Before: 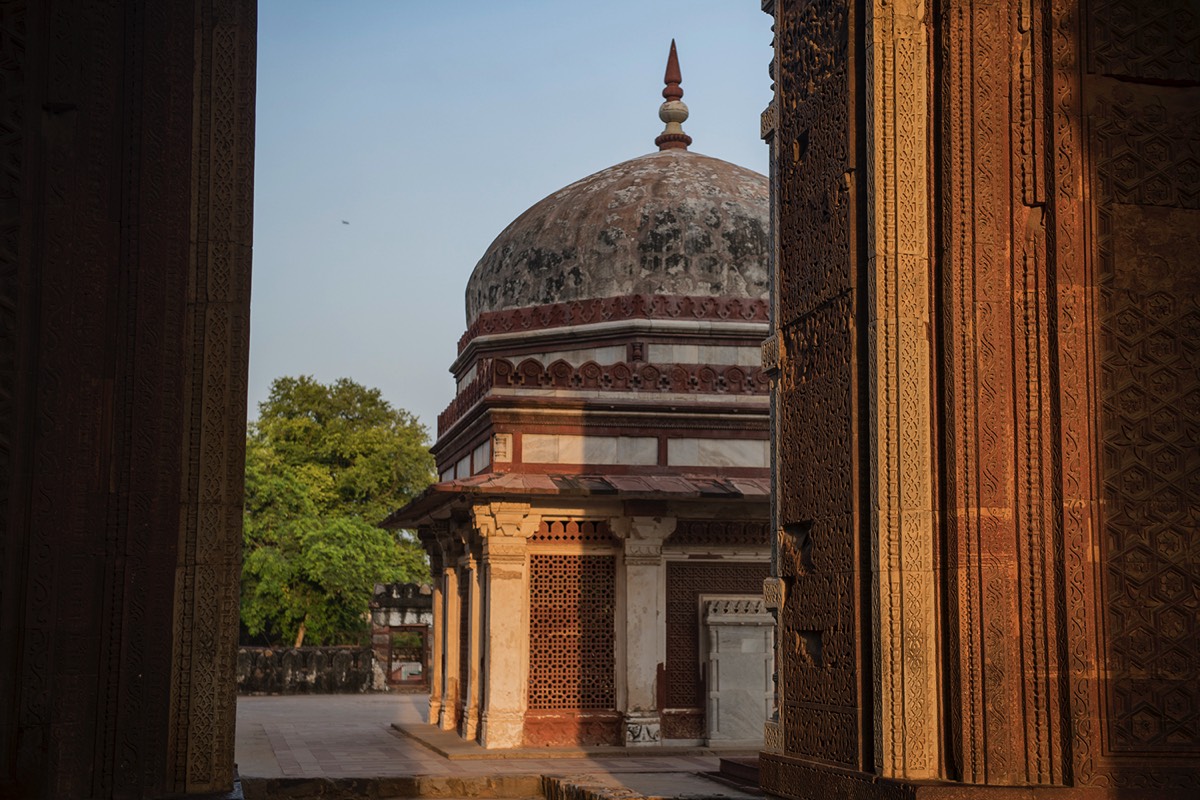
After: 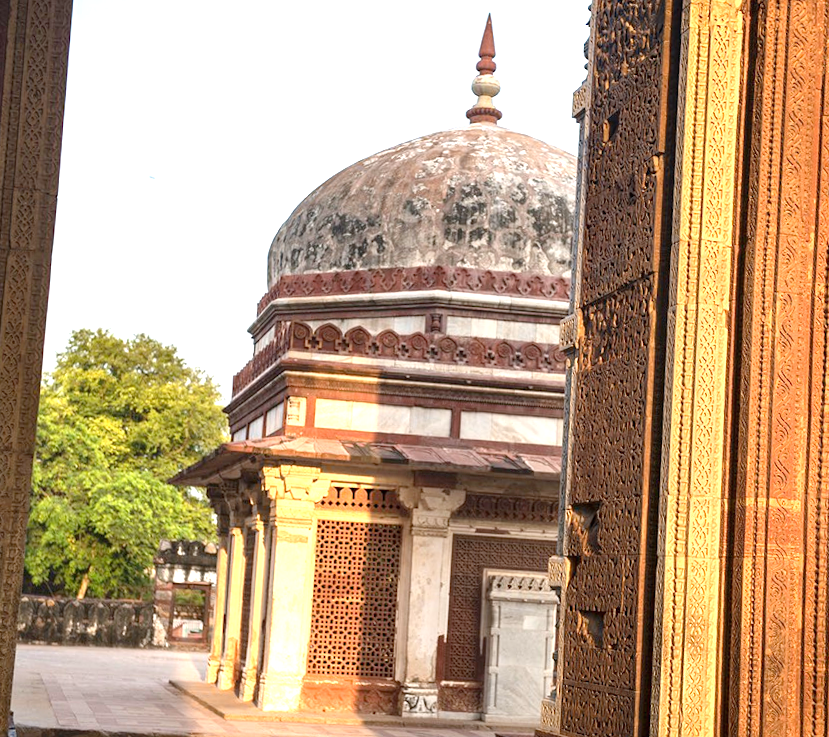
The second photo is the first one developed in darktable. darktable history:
crop and rotate: angle -3.27°, left 14.277%, top 0.028%, right 10.766%, bottom 0.028%
exposure: black level correction 0, exposure 1.625 EV, compensate exposure bias true, compensate highlight preservation false
